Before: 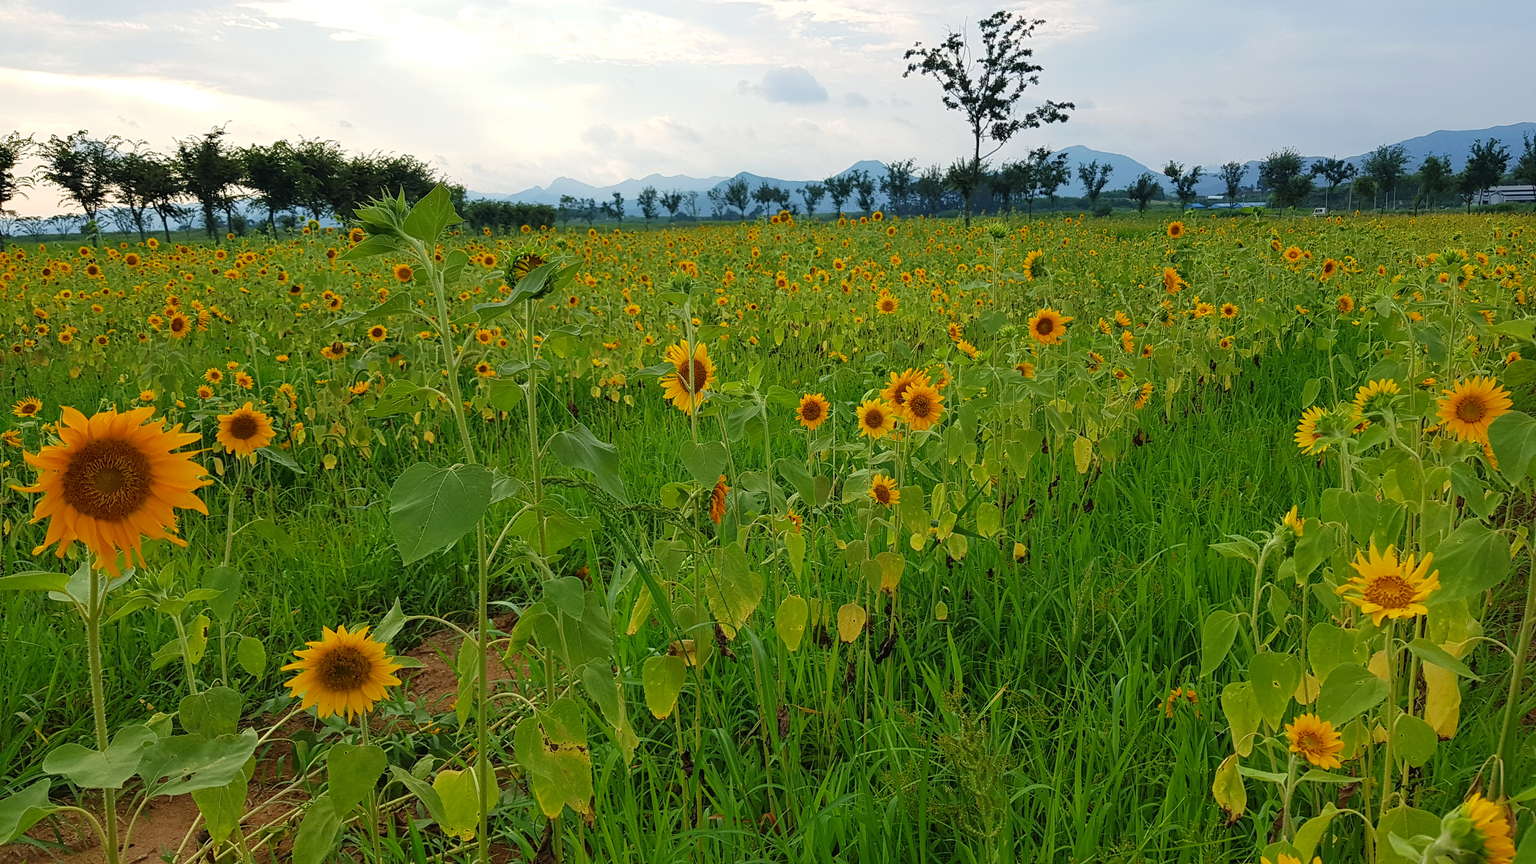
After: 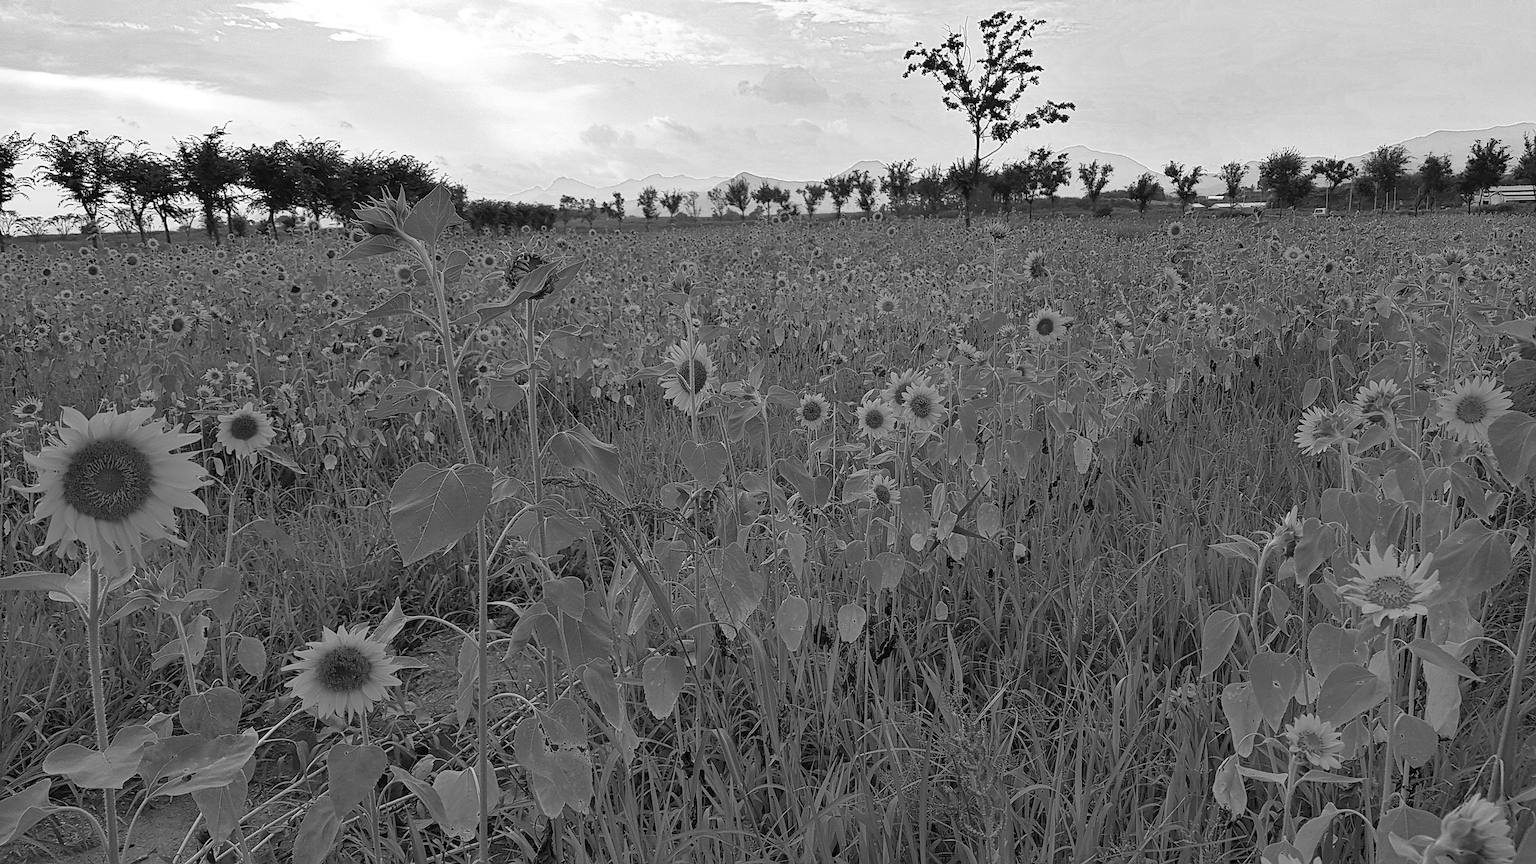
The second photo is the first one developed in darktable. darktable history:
color zones: curves: ch0 [(0, 0.613) (0.01, 0.613) (0.245, 0.448) (0.498, 0.529) (0.642, 0.665) (0.879, 0.777) (0.99, 0.613)]; ch1 [(0, 0) (0.143, 0) (0.286, 0) (0.429, 0) (0.571, 0) (0.714, 0) (0.857, 0)], mix 33.2%
sharpen: on, module defaults
color balance rgb: global offset › chroma 0.064%, global offset › hue 253.76°, linear chroma grading › global chroma 14.971%, perceptual saturation grading › global saturation 0.25%, global vibrance 20%
shadows and highlights: shadows 39.33, highlights -54.16, low approximation 0.01, soften with gaussian
exposure: compensate exposure bias true, compensate highlight preservation false
